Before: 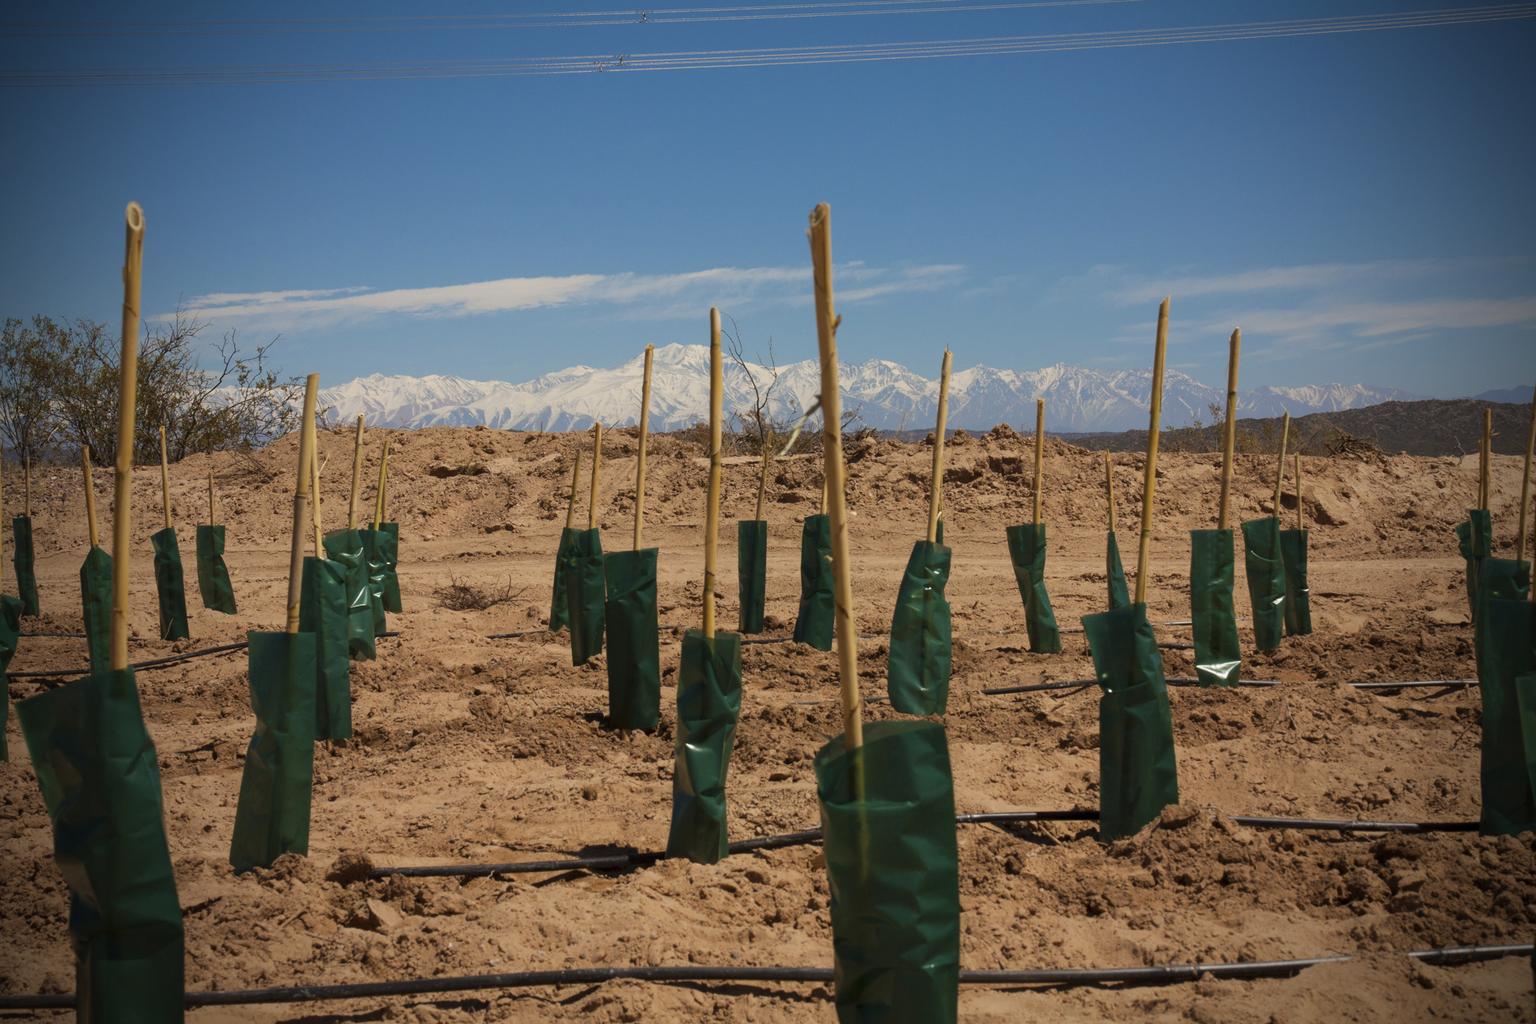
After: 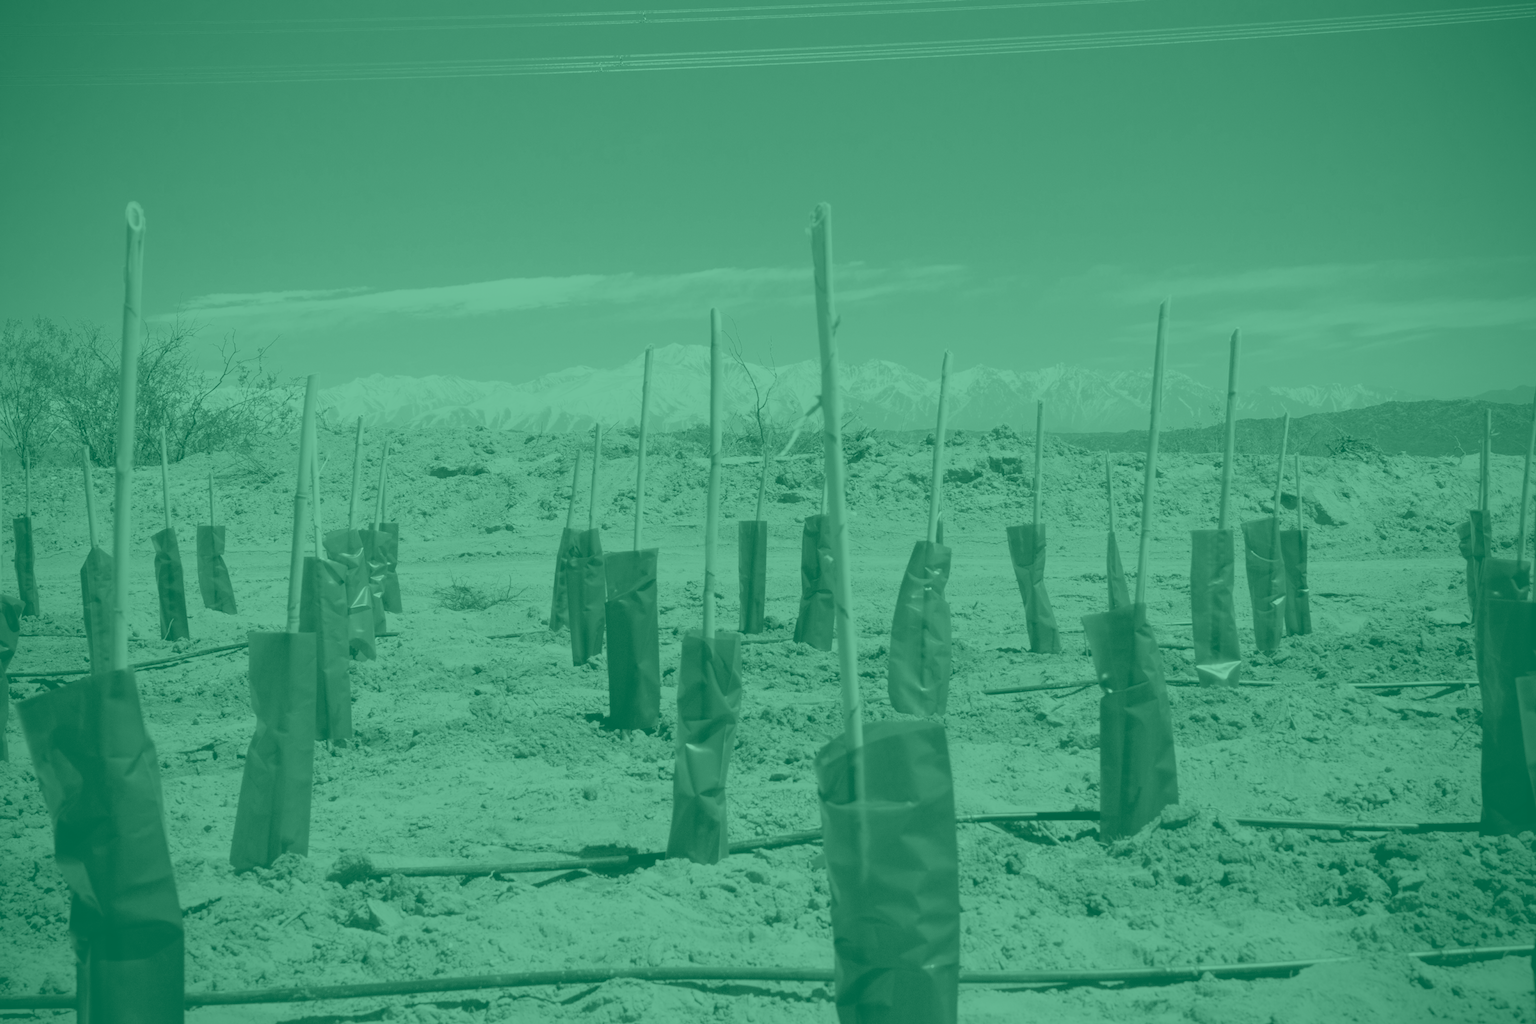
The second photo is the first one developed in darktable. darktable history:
tone curve: curves: ch0 [(0, 0.021) (0.148, 0.076) (0.232, 0.191) (0.398, 0.423) (0.572, 0.672) (0.705, 0.812) (0.877, 0.931) (0.99, 0.987)]; ch1 [(0, 0) (0.377, 0.325) (0.493, 0.486) (0.508, 0.502) (0.515, 0.514) (0.554, 0.586) (0.623, 0.658) (0.701, 0.704) (0.778, 0.751) (1, 1)]; ch2 [(0, 0) (0.431, 0.398) (0.485, 0.486) (0.495, 0.498) (0.511, 0.507) (0.58, 0.66) (0.679, 0.757) (0.749, 0.829) (1, 0.991)], color space Lab, independent channels
filmic rgb: black relative exposure -16 EV, white relative exposure 8 EV, threshold 3 EV, hardness 4.17, latitude 50%, contrast 0.5, color science v5 (2021), contrast in shadows safe, contrast in highlights safe, enable highlight reconstruction true
bloom: size 13.65%, threshold 98.39%, strength 4.82%
colorize: hue 147.6°, saturation 65%, lightness 21.64%
